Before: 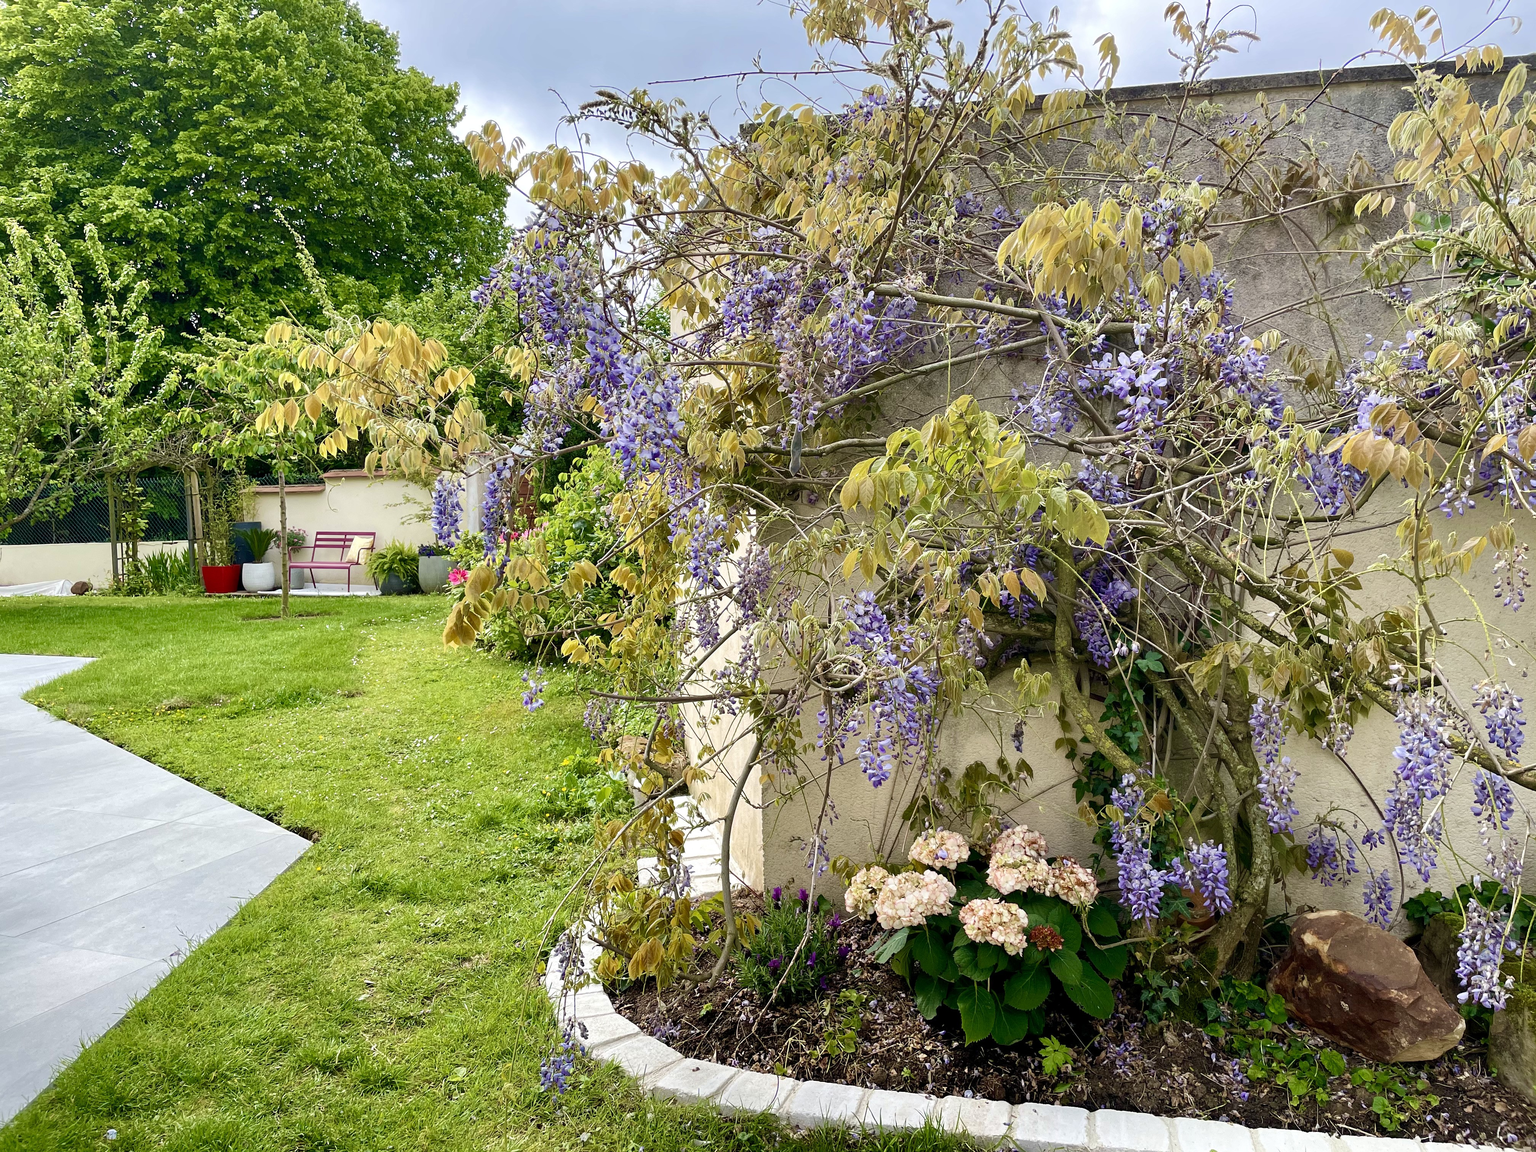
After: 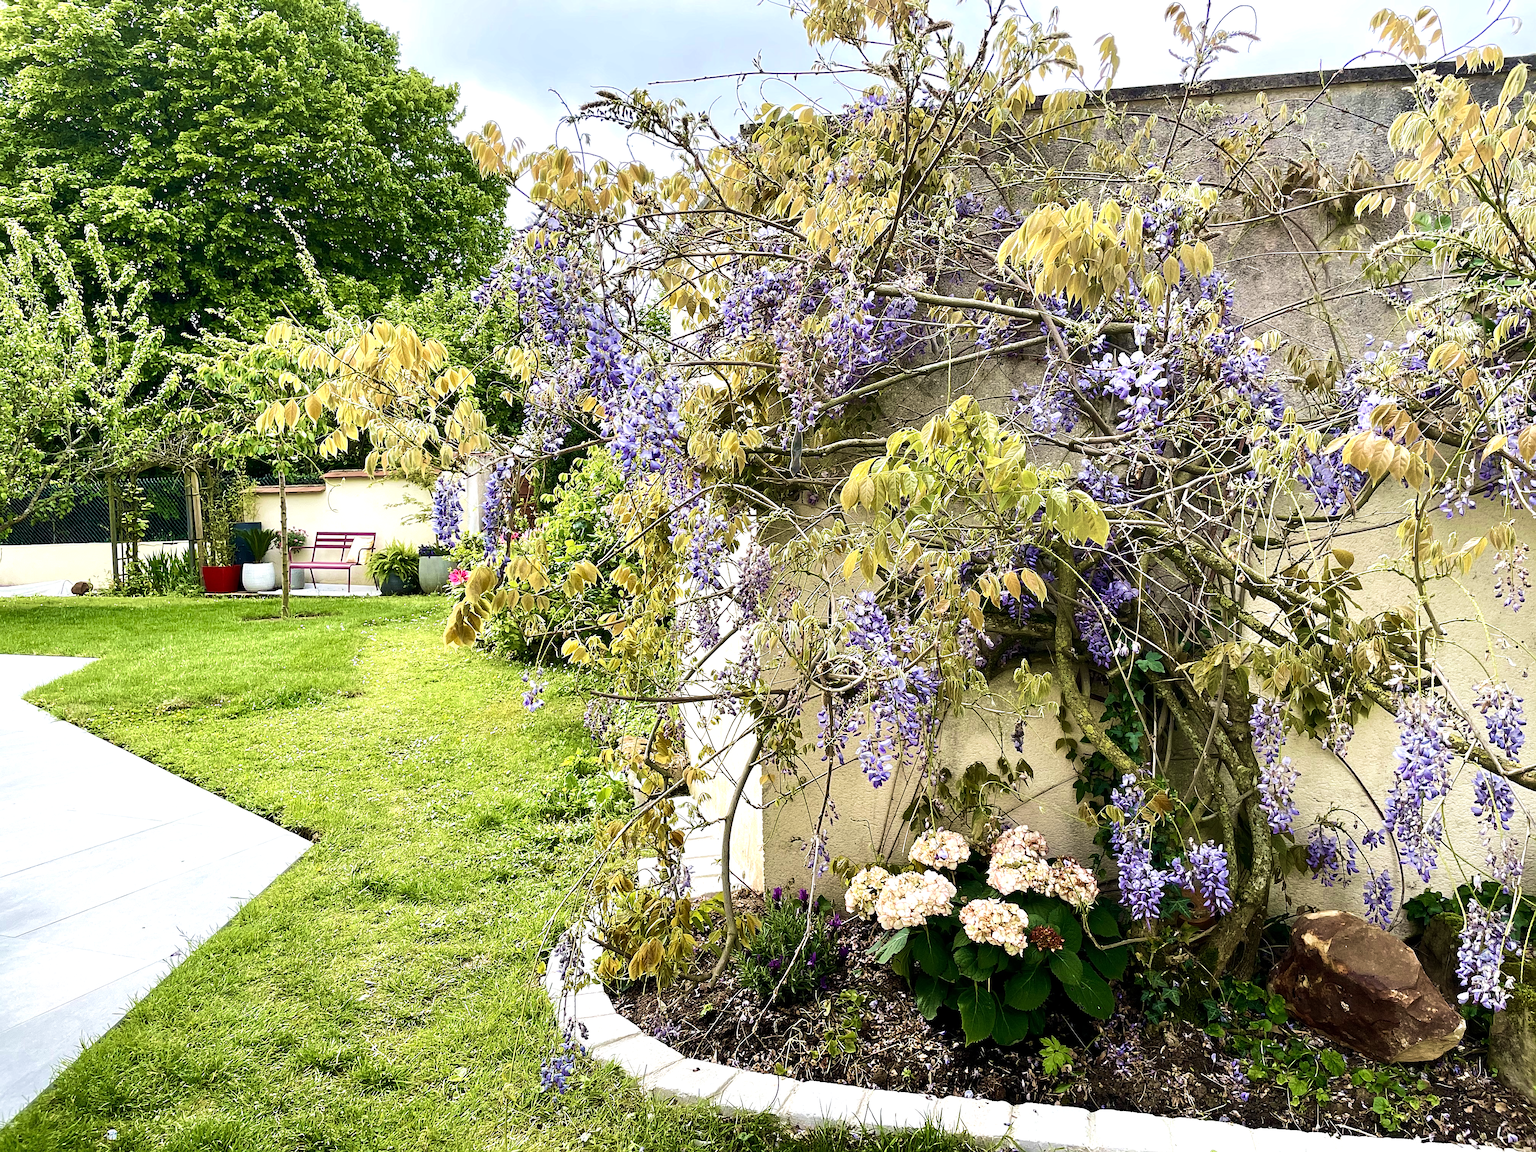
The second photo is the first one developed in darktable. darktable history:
tone equalizer: -8 EV -0.75 EV, -7 EV -0.7 EV, -6 EV -0.6 EV, -5 EV -0.4 EV, -3 EV 0.4 EV, -2 EV 0.6 EV, -1 EV 0.7 EV, +0 EV 0.75 EV, edges refinement/feathering 500, mask exposure compensation -1.57 EV, preserve details no
velvia: strength 29%
sharpen: radius 2.529, amount 0.323
